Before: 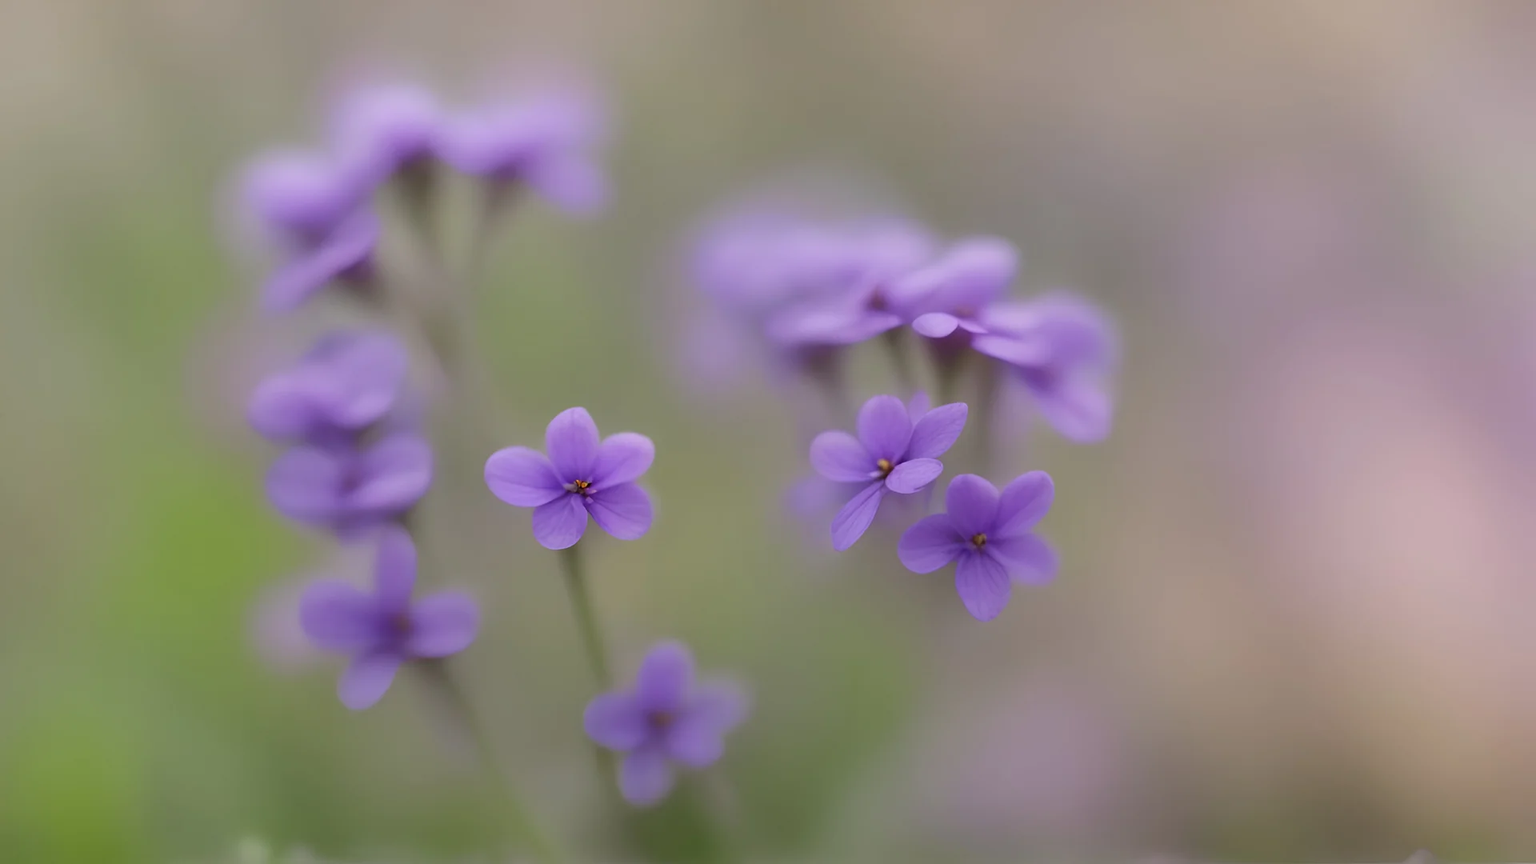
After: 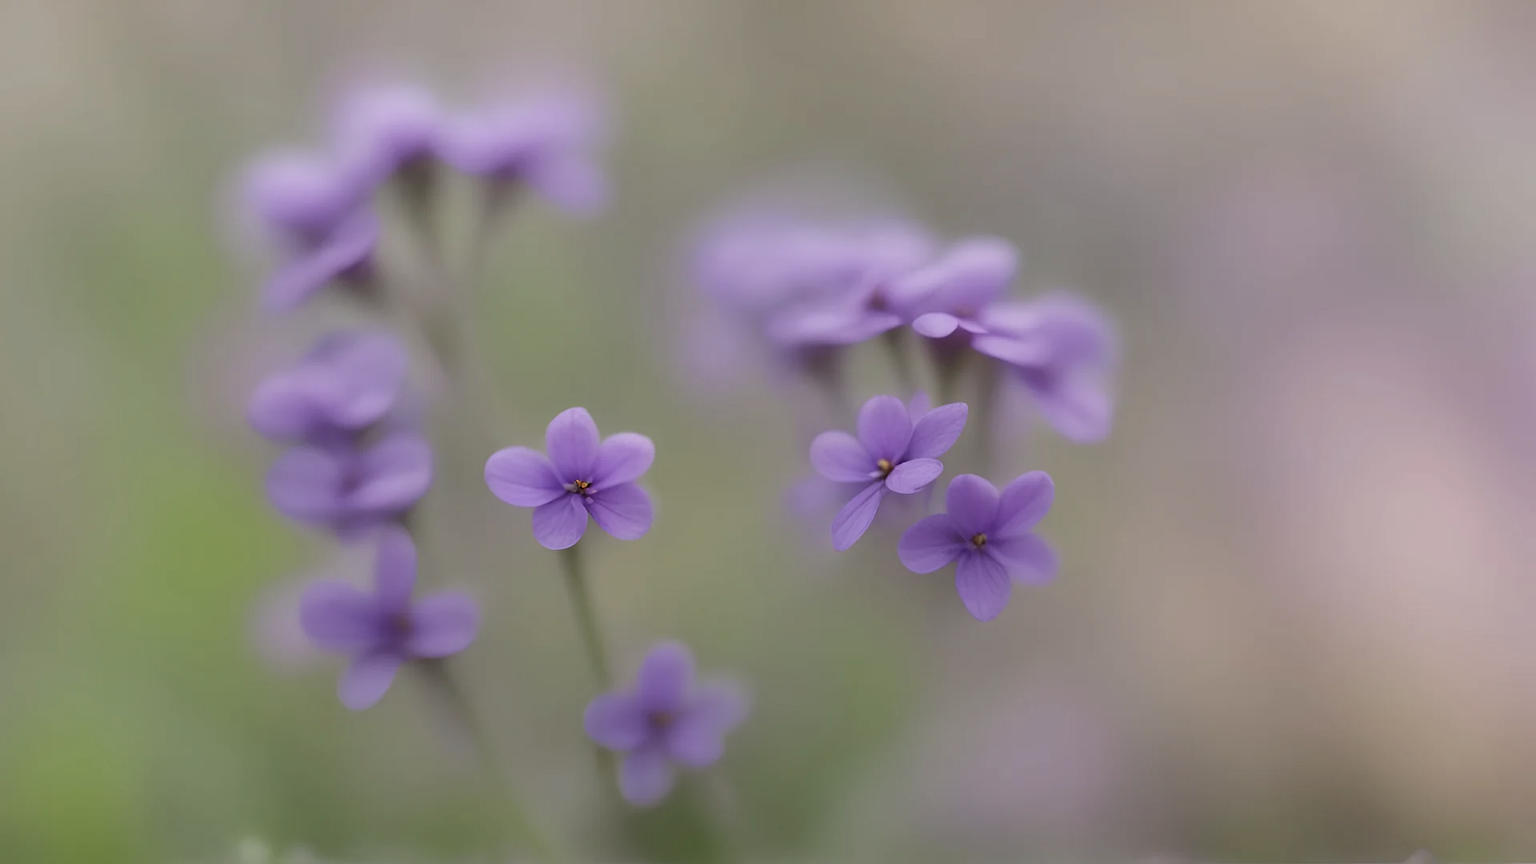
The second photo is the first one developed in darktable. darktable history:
color correction: highlights b* -0.057, saturation 0.778
